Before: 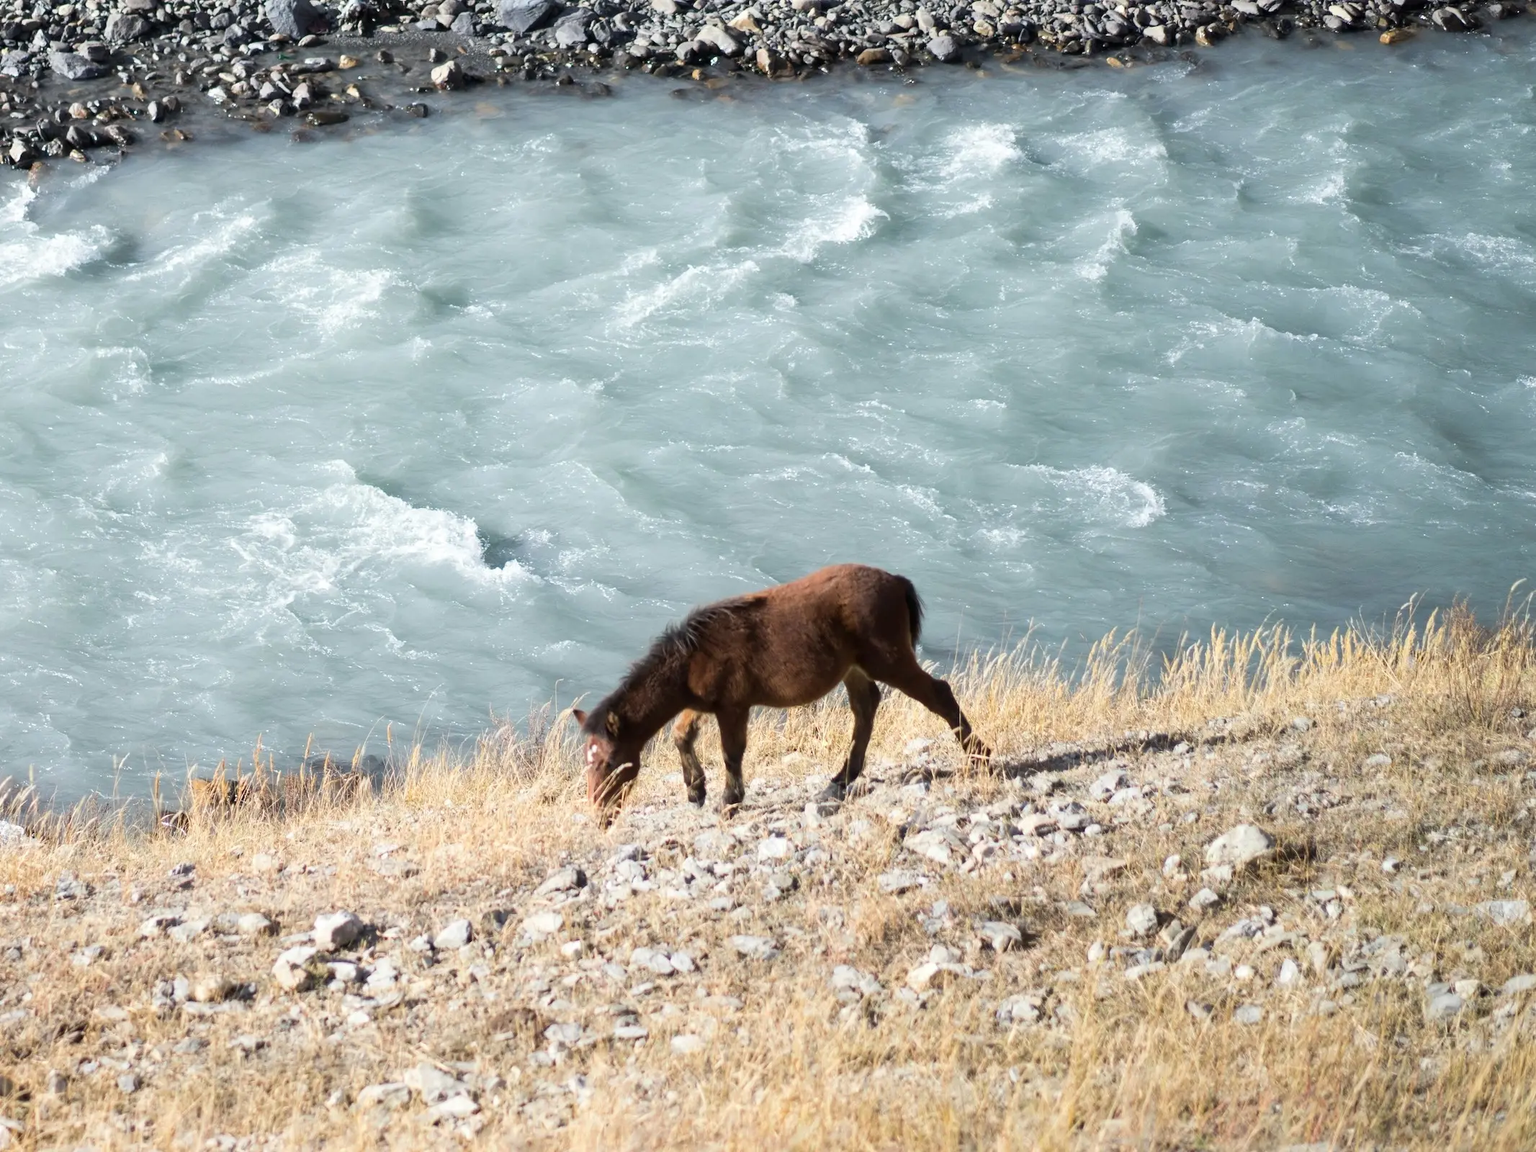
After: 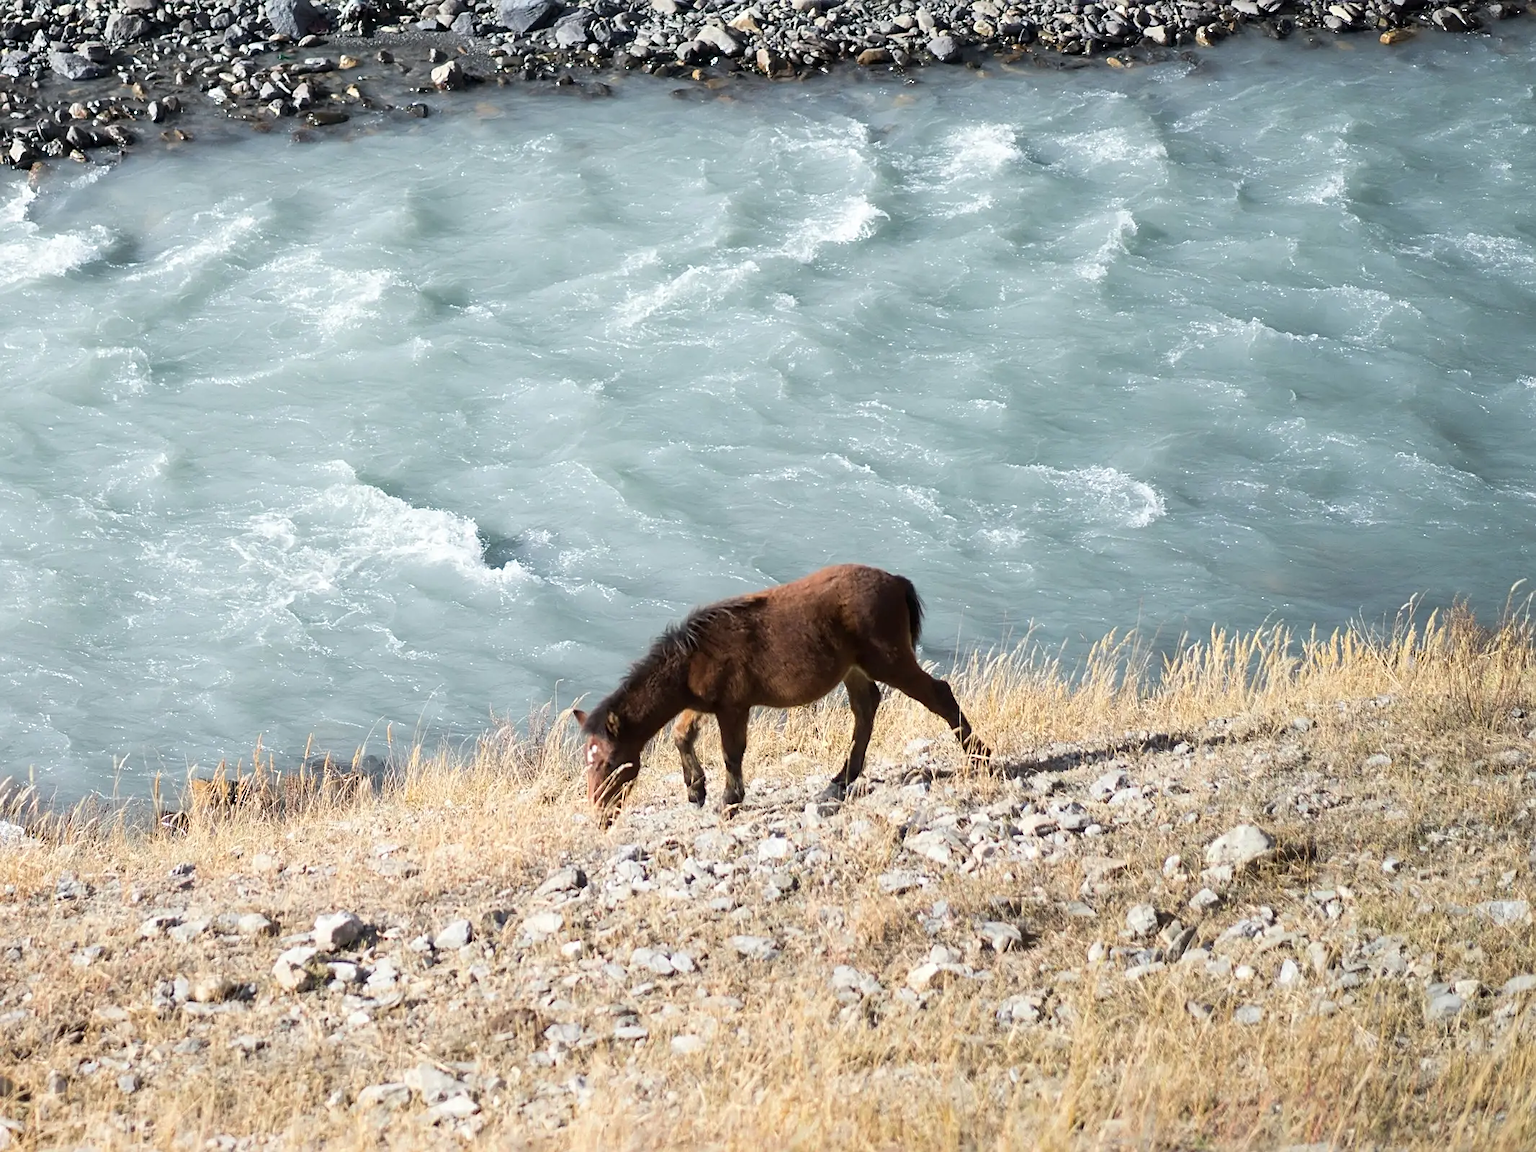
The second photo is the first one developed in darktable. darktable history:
sharpen: amount 0.486
